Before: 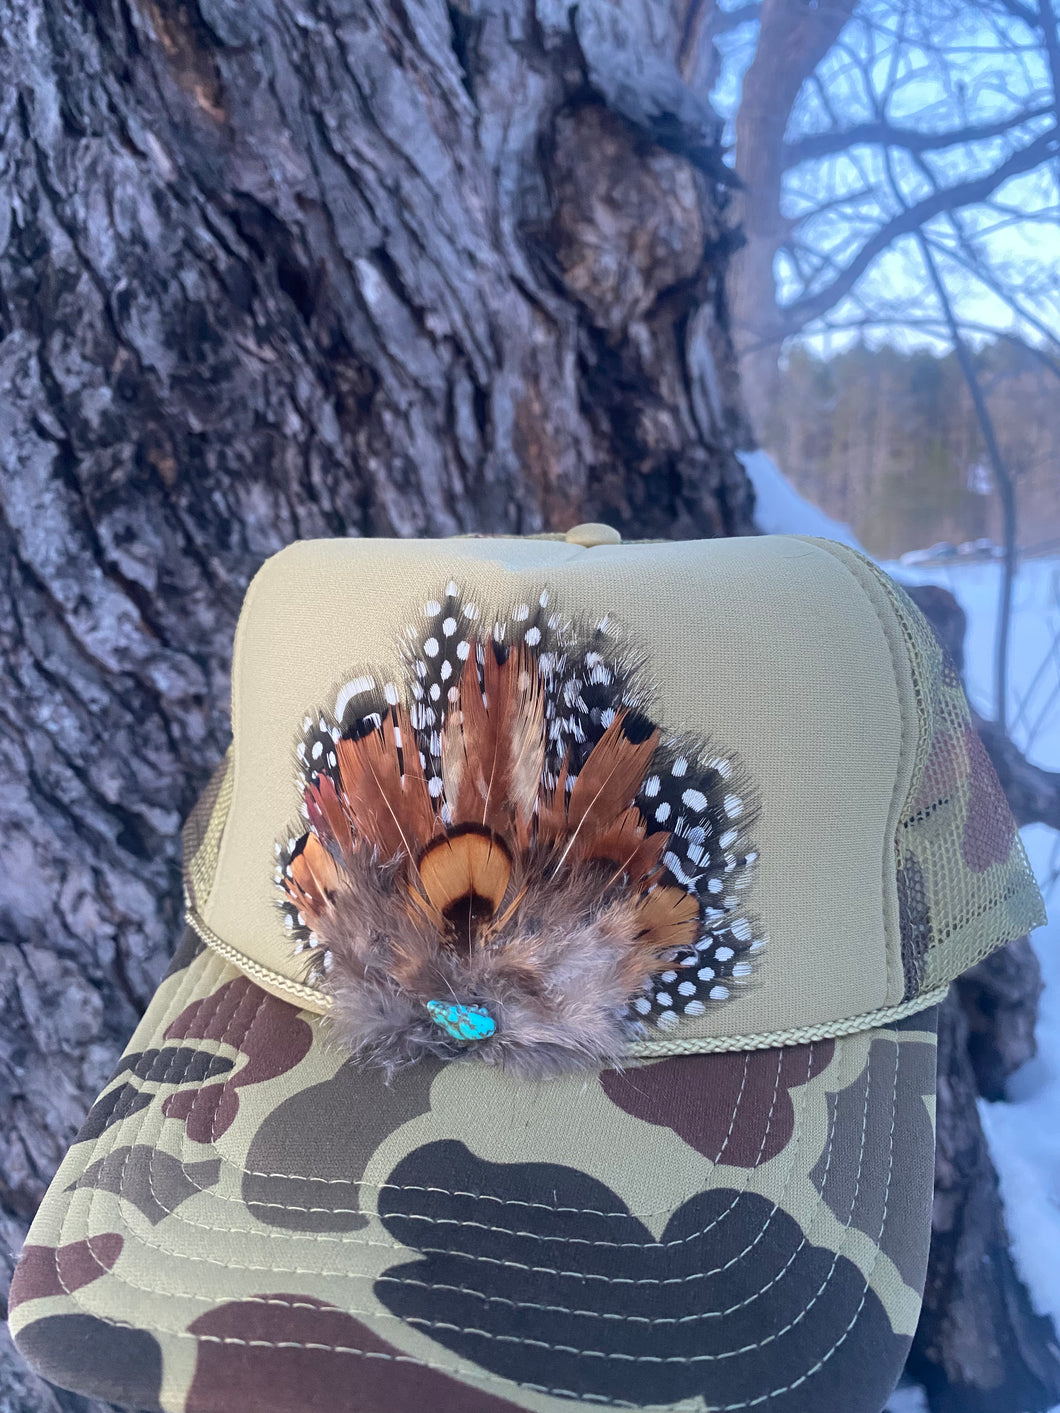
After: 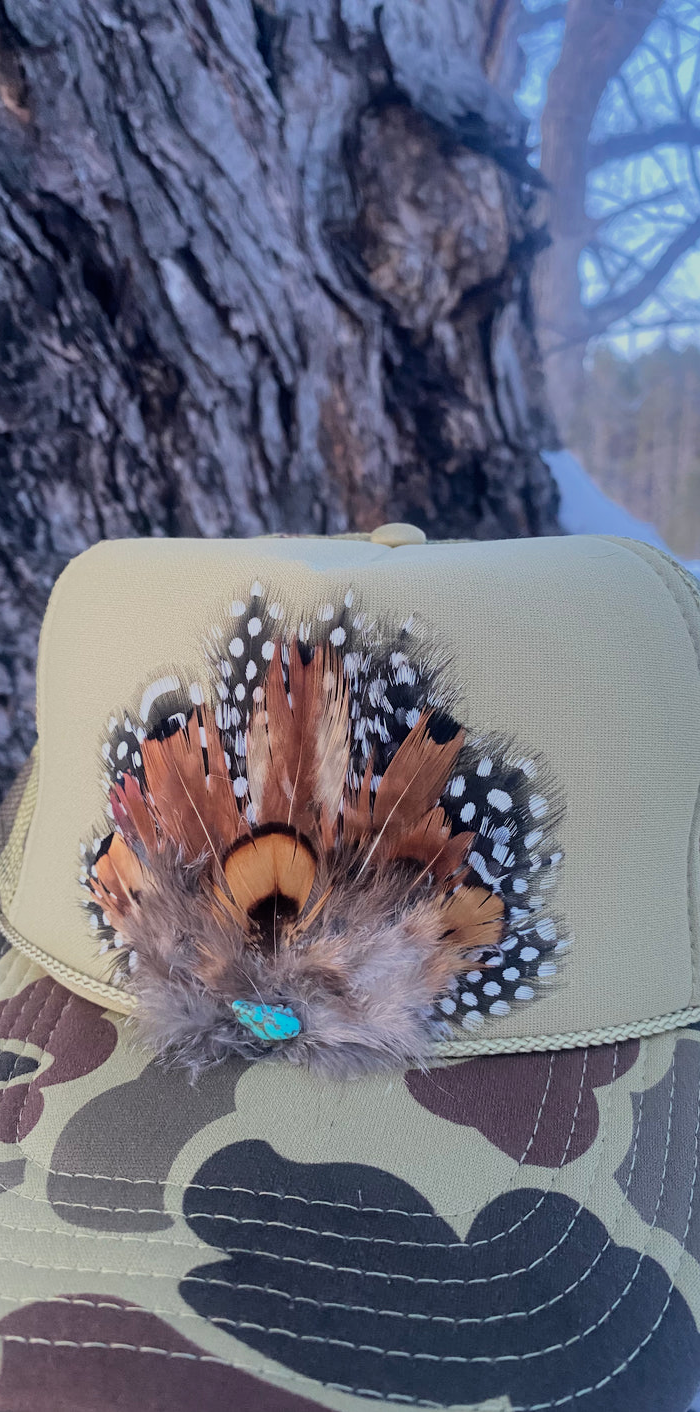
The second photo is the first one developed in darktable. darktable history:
crop and rotate: left 18.442%, right 15.508%
filmic rgb: black relative exposure -7.65 EV, white relative exposure 4.56 EV, hardness 3.61, color science v6 (2022)
white balance: emerald 1
